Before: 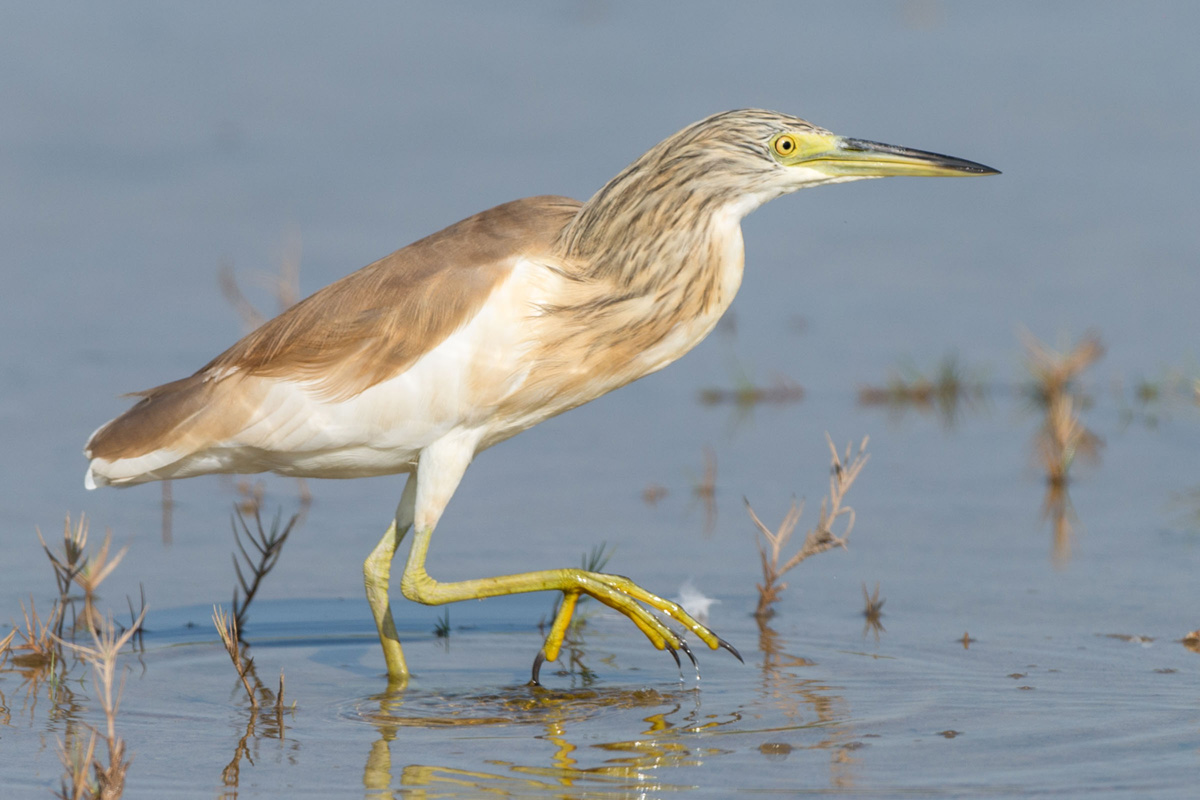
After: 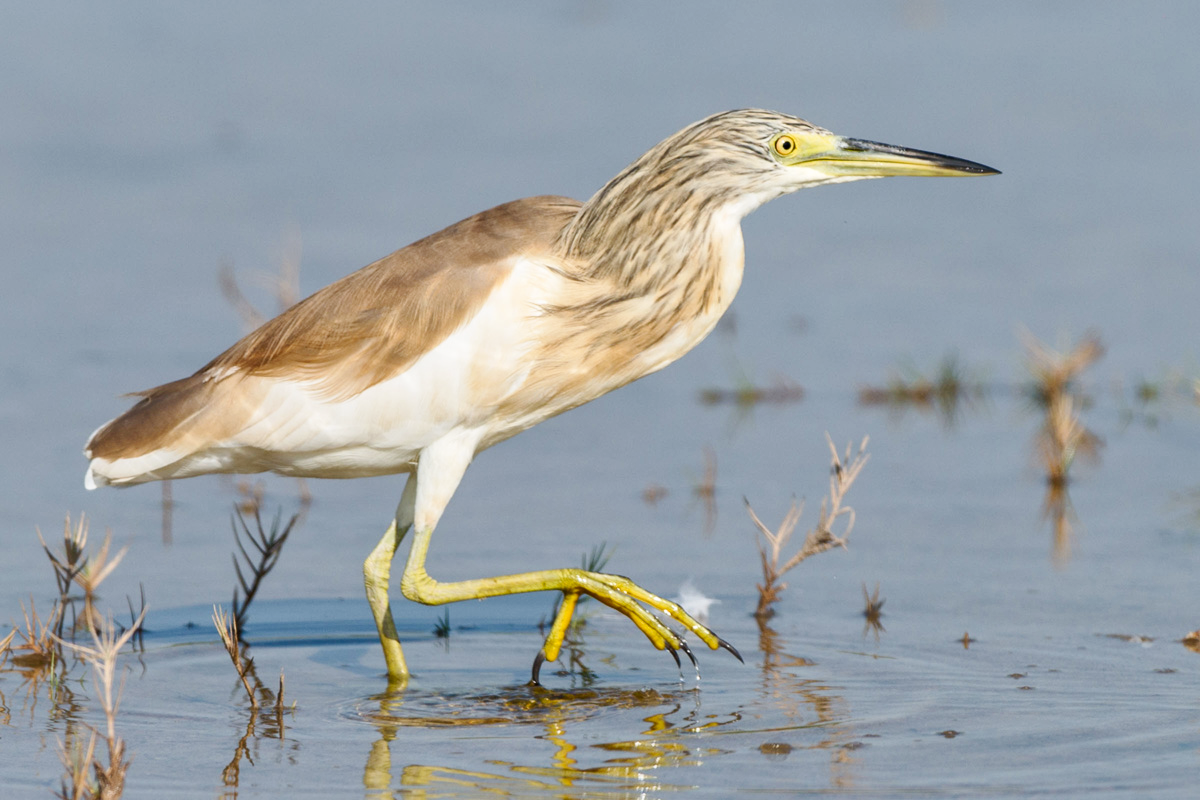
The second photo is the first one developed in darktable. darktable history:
tone curve: curves: ch0 [(0, 0) (0.058, 0.027) (0.214, 0.183) (0.304, 0.288) (0.51, 0.549) (0.658, 0.7) (0.741, 0.775) (0.844, 0.866) (0.986, 0.957)]; ch1 [(0, 0) (0.172, 0.123) (0.312, 0.296) (0.437, 0.429) (0.471, 0.469) (0.502, 0.5) (0.513, 0.515) (0.572, 0.603) (0.617, 0.653) (0.68, 0.724) (0.889, 0.924) (1, 1)]; ch2 [(0, 0) (0.411, 0.424) (0.489, 0.49) (0.502, 0.5) (0.517, 0.519) (0.549, 0.578) (0.604, 0.628) (0.693, 0.686) (1, 1)], preserve colors none
local contrast: mode bilateral grid, contrast 20, coarseness 50, detail 132%, midtone range 0.2
